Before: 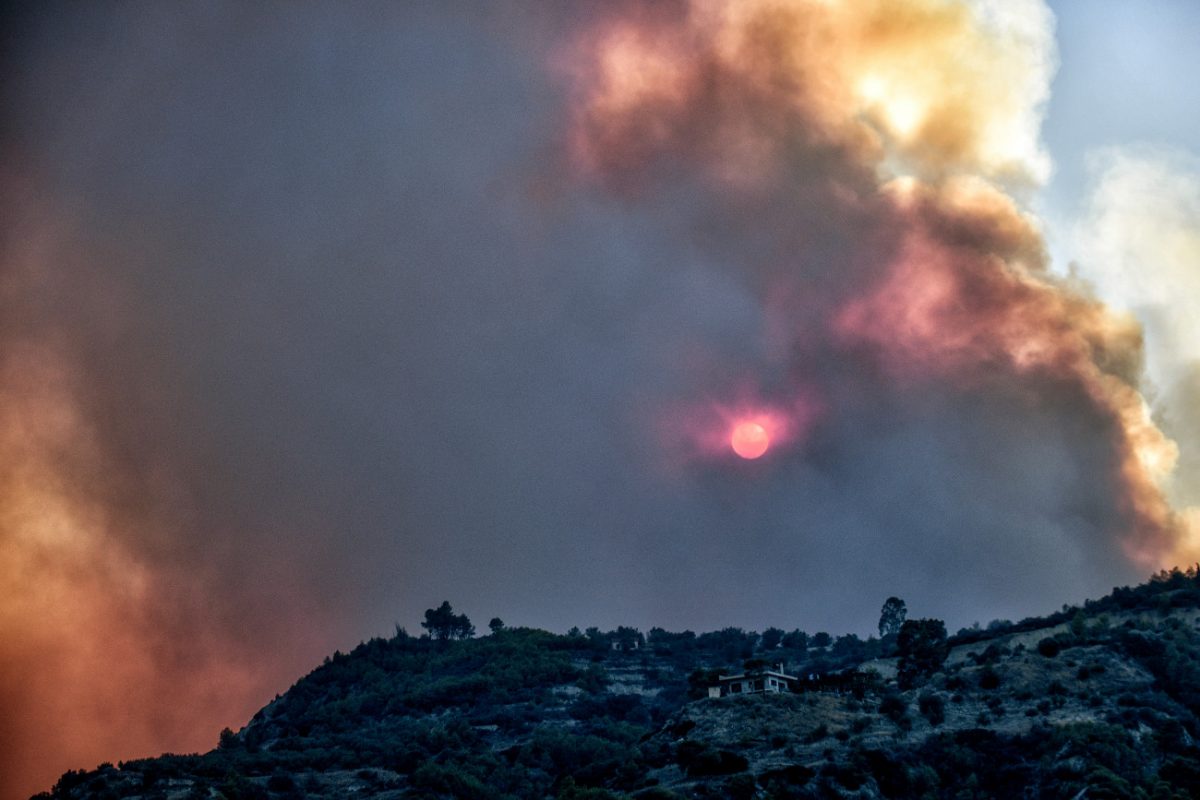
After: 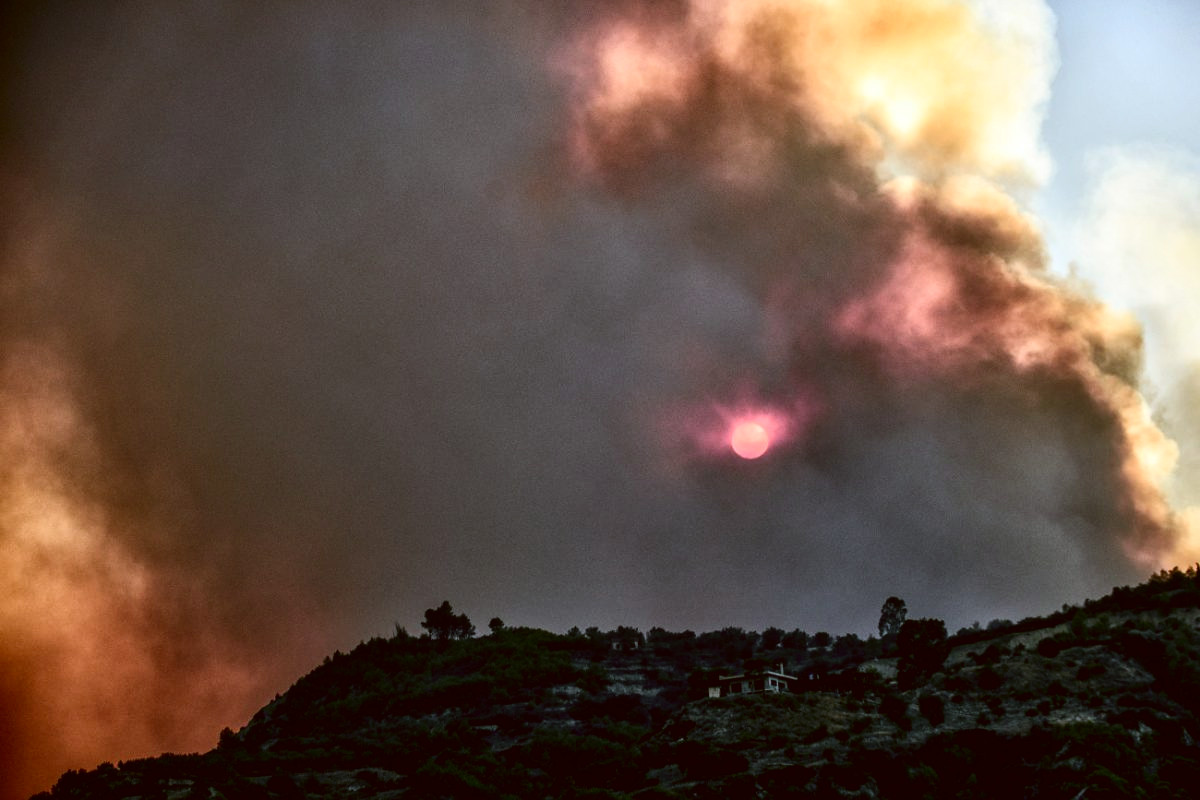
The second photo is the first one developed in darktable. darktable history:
color correction: highlights a* -0.445, highlights b* 0.166, shadows a* 4.38, shadows b* 20.35
contrast brightness saturation: contrast 0.277
